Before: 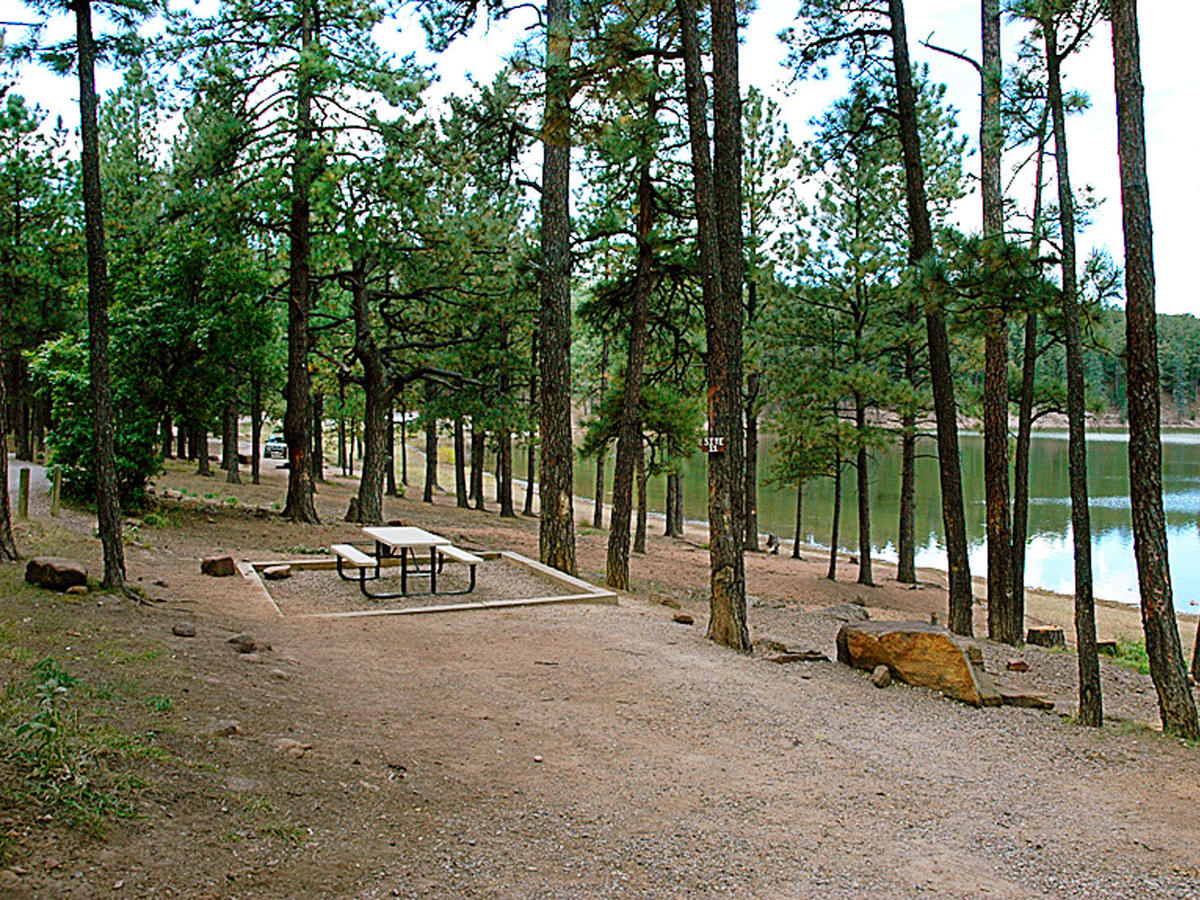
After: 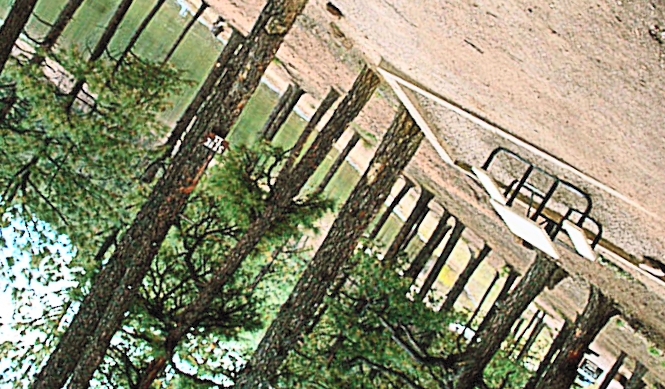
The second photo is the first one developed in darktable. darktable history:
contrast brightness saturation: contrast 0.386, brightness 0.526
crop and rotate: angle 147.95°, left 9.2%, top 15.648%, right 4.512%, bottom 17.036%
